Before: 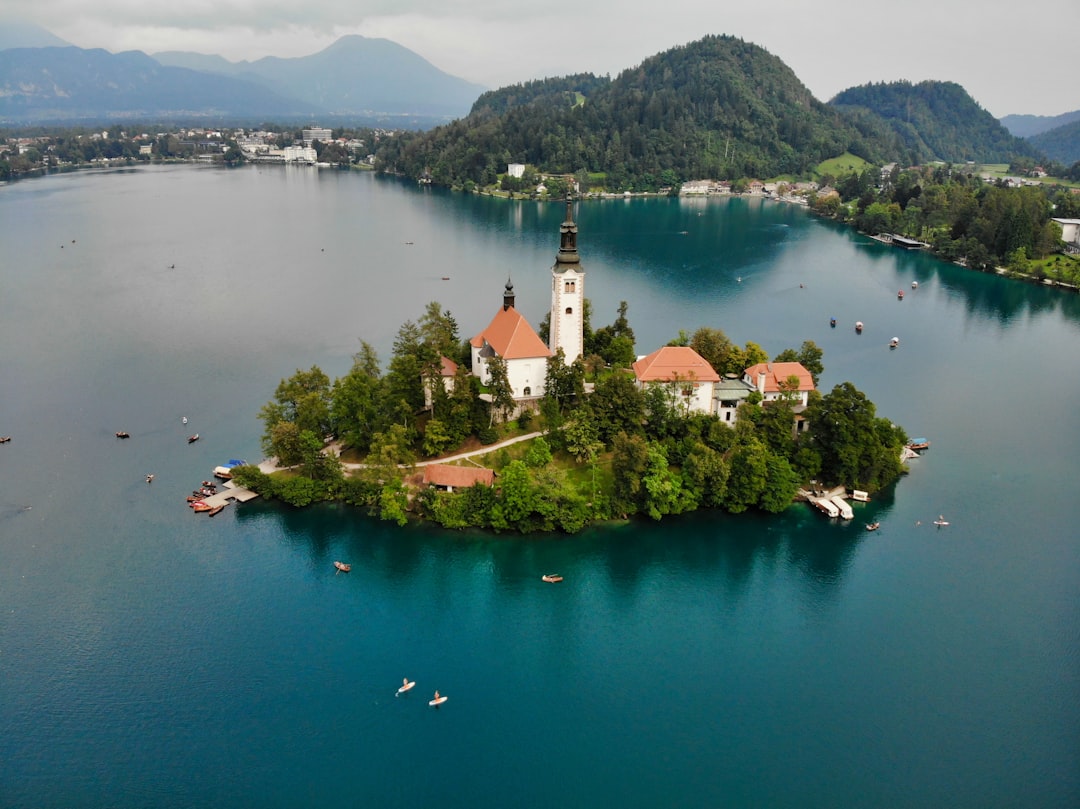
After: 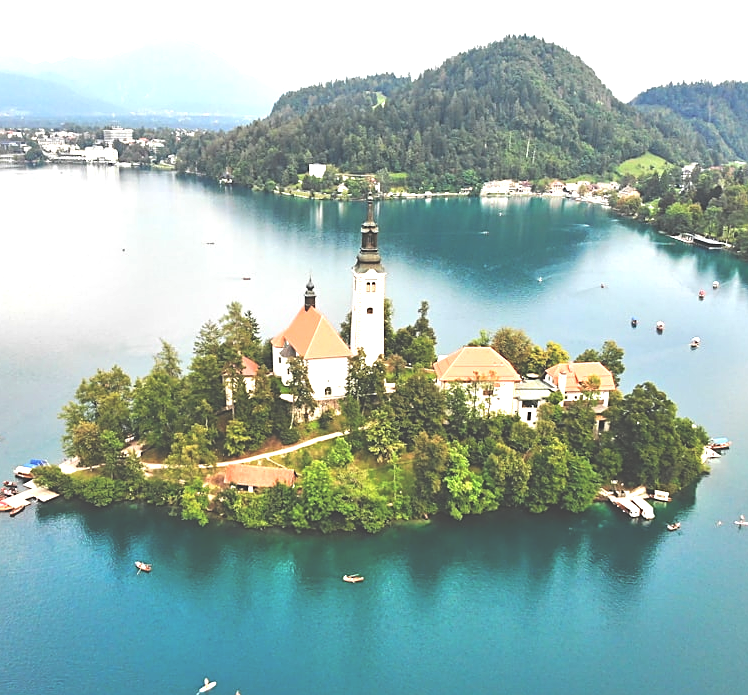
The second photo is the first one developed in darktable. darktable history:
sharpen: on, module defaults
base curve: preserve colors none
crop: left 18.479%, right 12.2%, bottom 13.971%
exposure: black level correction -0.023, exposure 1.397 EV, compensate highlight preservation false
